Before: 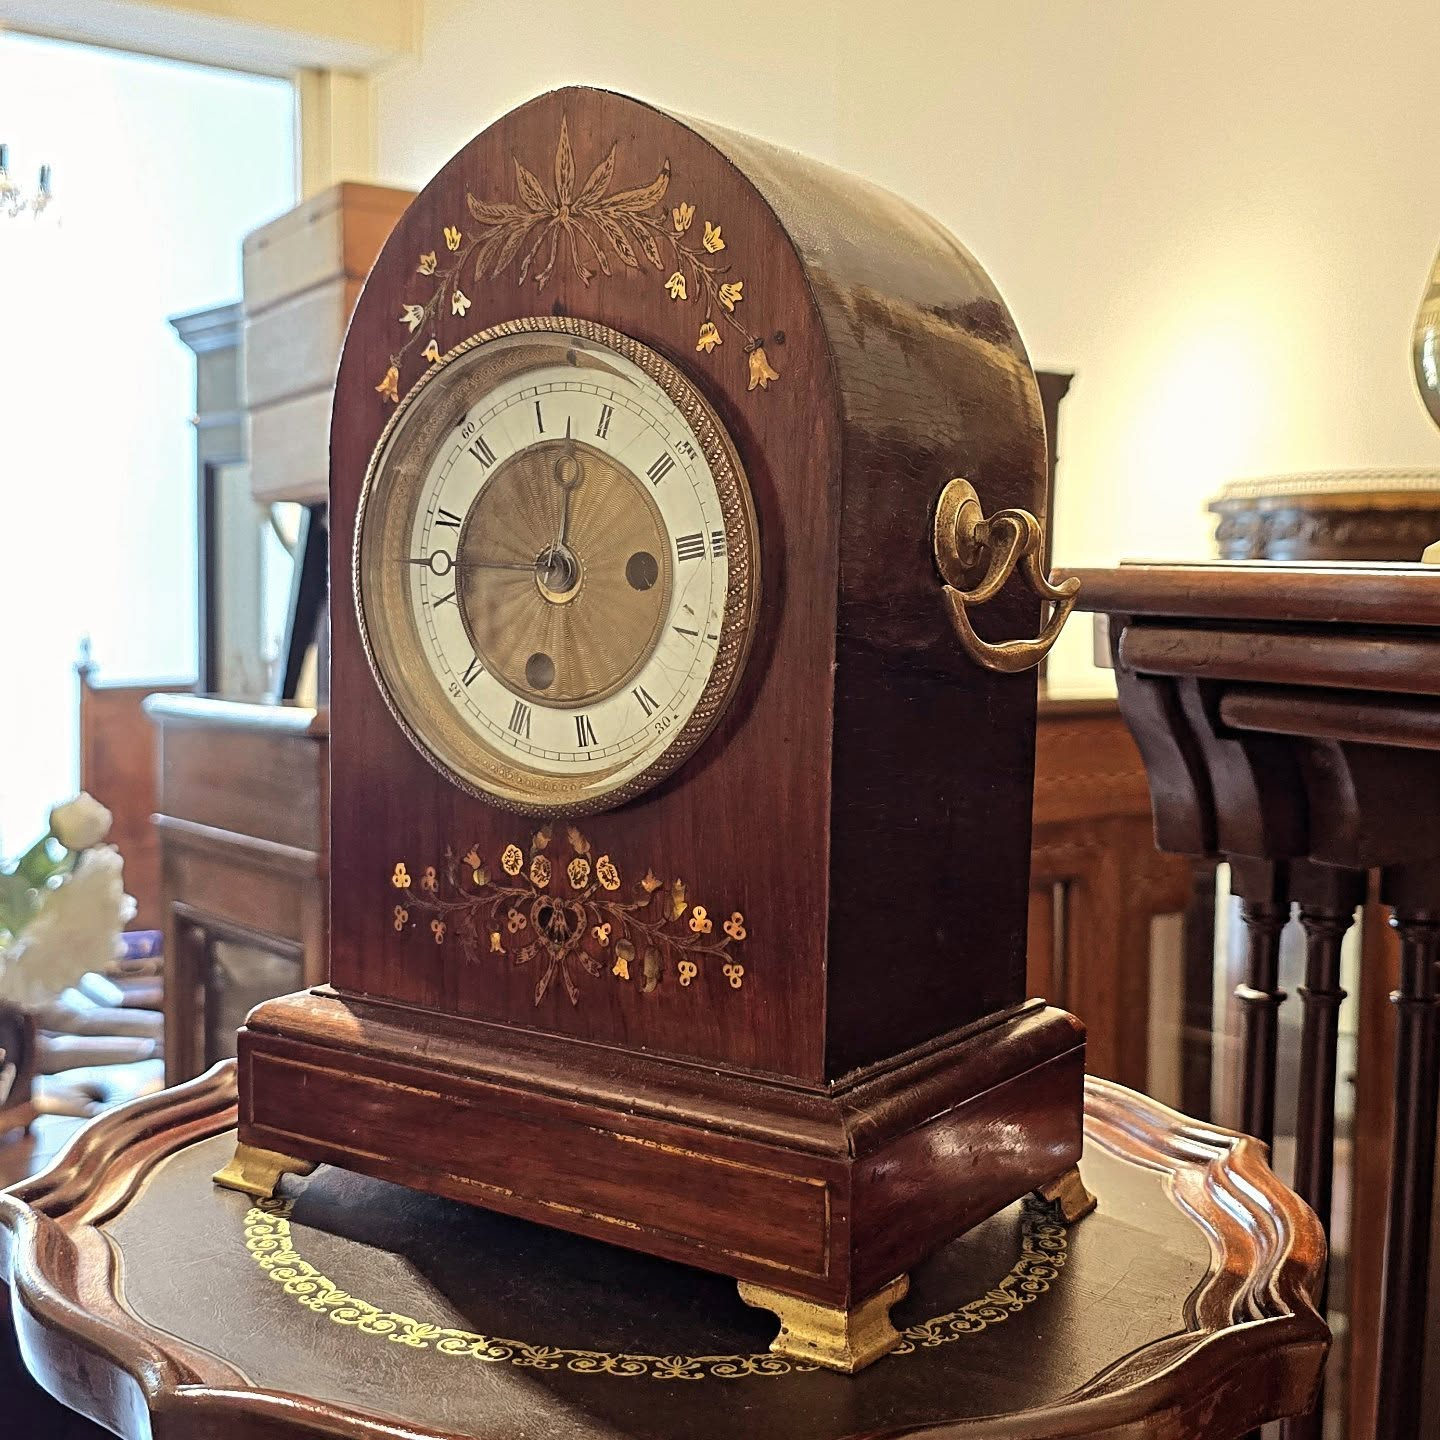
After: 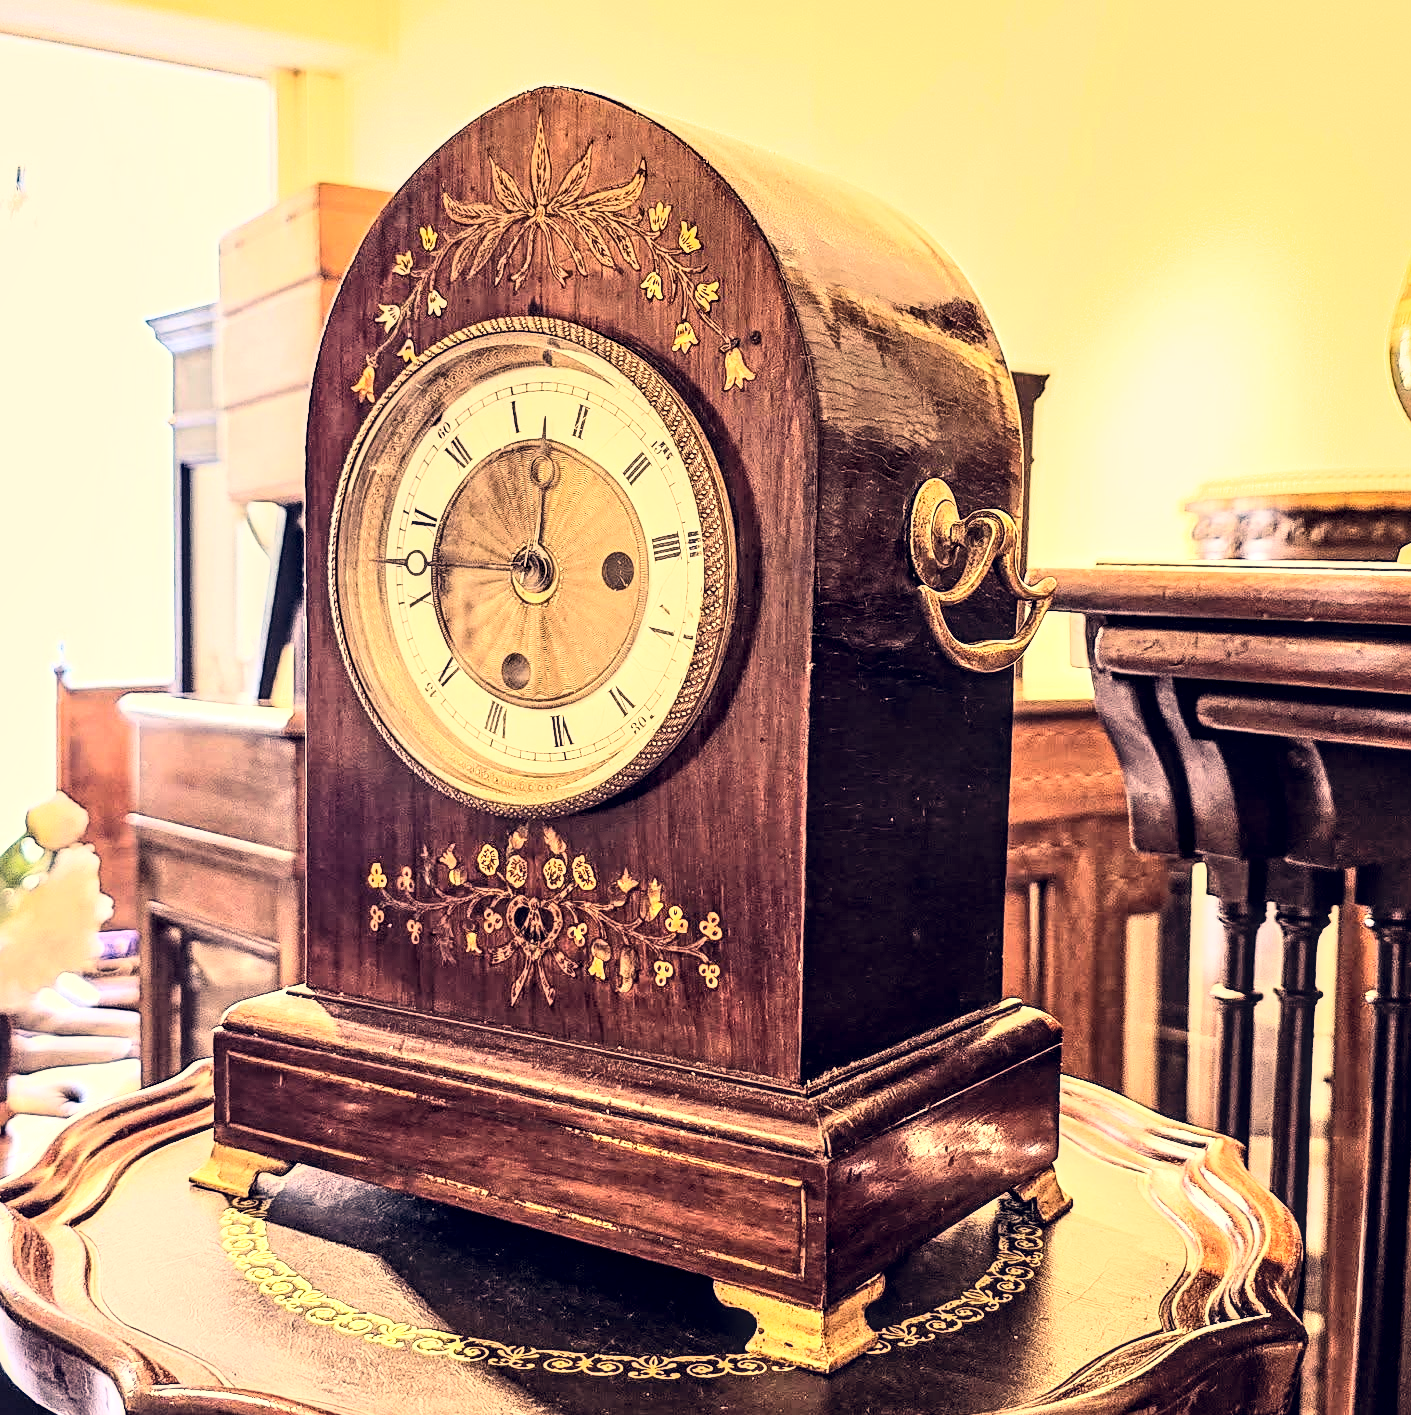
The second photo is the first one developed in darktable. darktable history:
tone equalizer: on, module defaults
crop: left 1.705%, right 0.288%, bottom 1.697%
sharpen: amount 0.21
base curve: curves: ch0 [(0, 0) (0, 0.001) (0.001, 0.001) (0.004, 0.002) (0.007, 0.004) (0.015, 0.013) (0.033, 0.045) (0.052, 0.096) (0.075, 0.17) (0.099, 0.241) (0.163, 0.42) (0.219, 0.55) (0.259, 0.616) (0.327, 0.722) (0.365, 0.765) (0.522, 0.873) (0.547, 0.881) (0.689, 0.919) (0.826, 0.952) (1, 1)]
shadows and highlights: low approximation 0.01, soften with gaussian
local contrast: detail 160%
color correction: highlights a* 19.73, highlights b* 27.68, shadows a* 3.45, shadows b* -18.01, saturation 0.718
contrast brightness saturation: contrast 0.198, brightness 0.164, saturation 0.225
